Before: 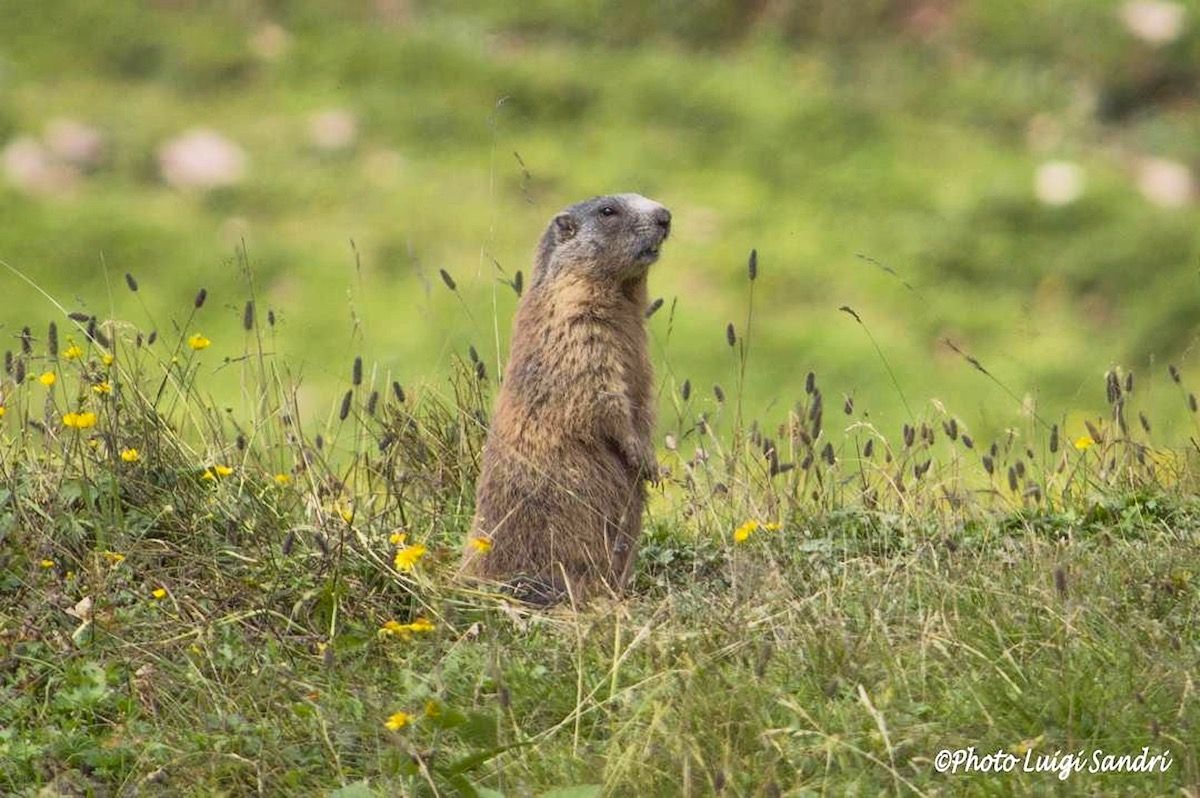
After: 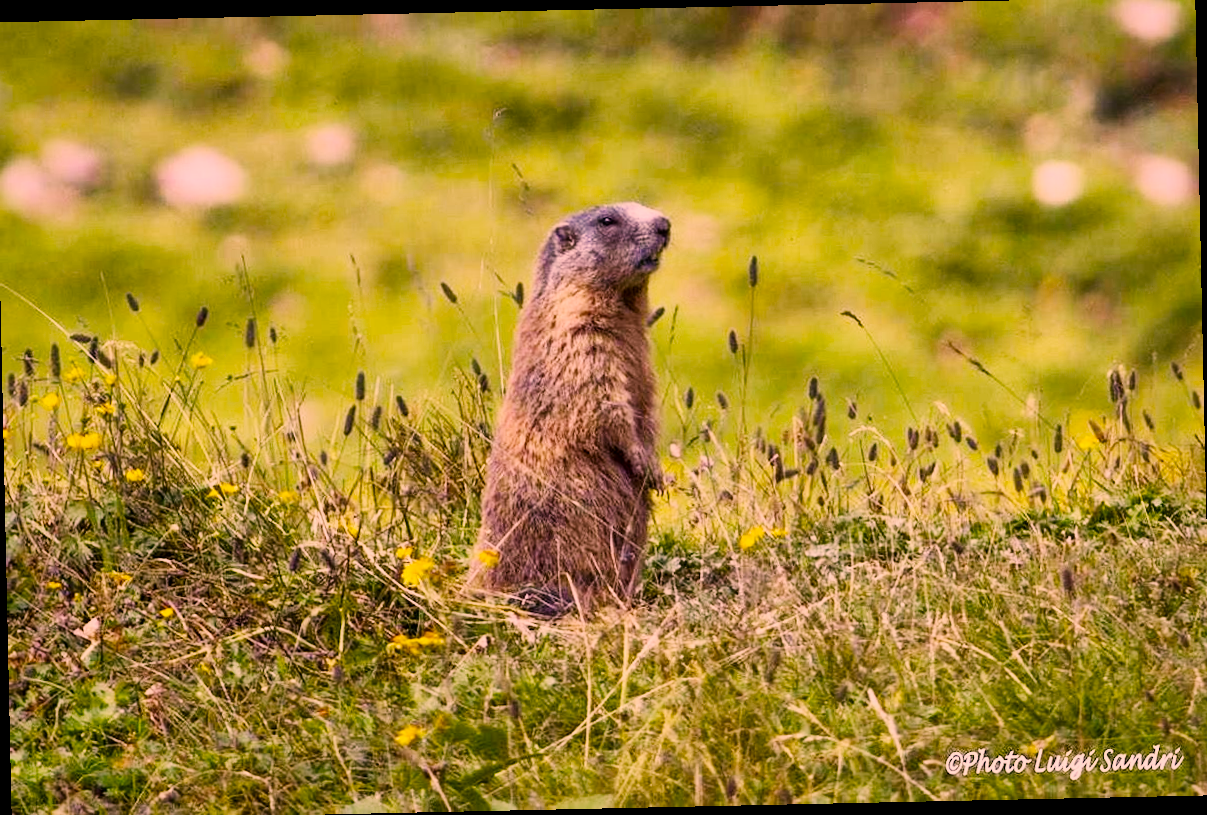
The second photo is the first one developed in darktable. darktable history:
rotate and perspective: rotation -1.24°, automatic cropping off
crop: left 0.434%, top 0.485%, right 0.244%, bottom 0.386%
color balance rgb: perceptual saturation grading › global saturation 20%, global vibrance 20%
local contrast: mode bilateral grid, contrast 20, coarseness 50, detail 132%, midtone range 0.2
sigmoid: contrast 1.7, skew -0.2, preserve hue 0%, red attenuation 0.1, red rotation 0.035, green attenuation 0.1, green rotation -0.017, blue attenuation 0.15, blue rotation -0.052, base primaries Rec2020
color correction: highlights a* 17.88, highlights b* 18.79
white balance: red 1.042, blue 1.17
